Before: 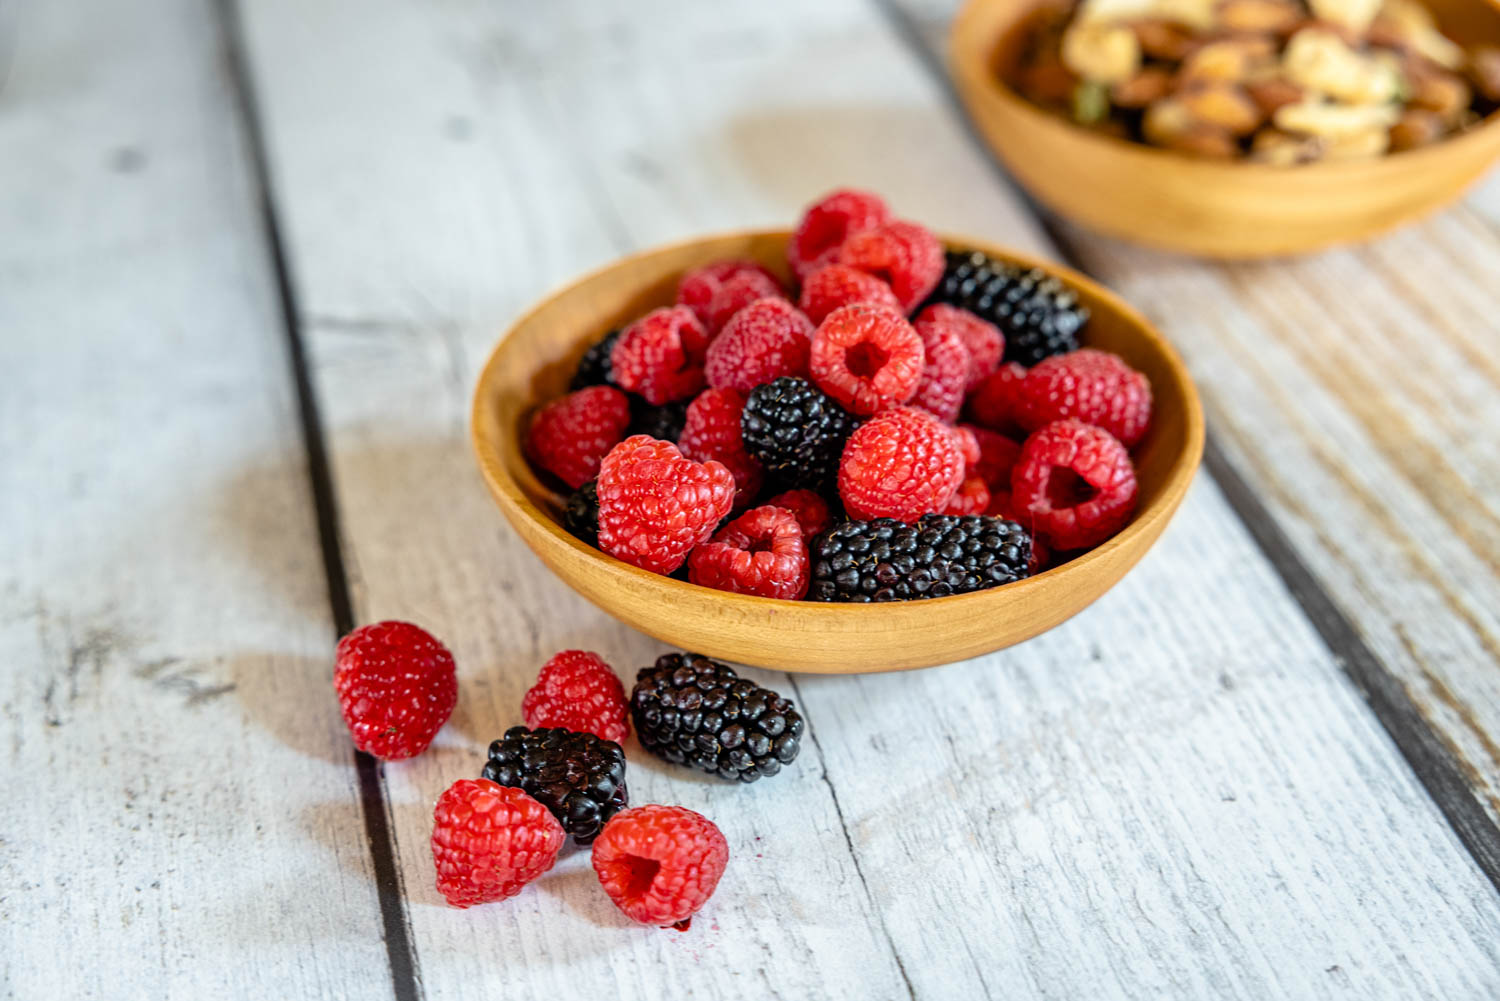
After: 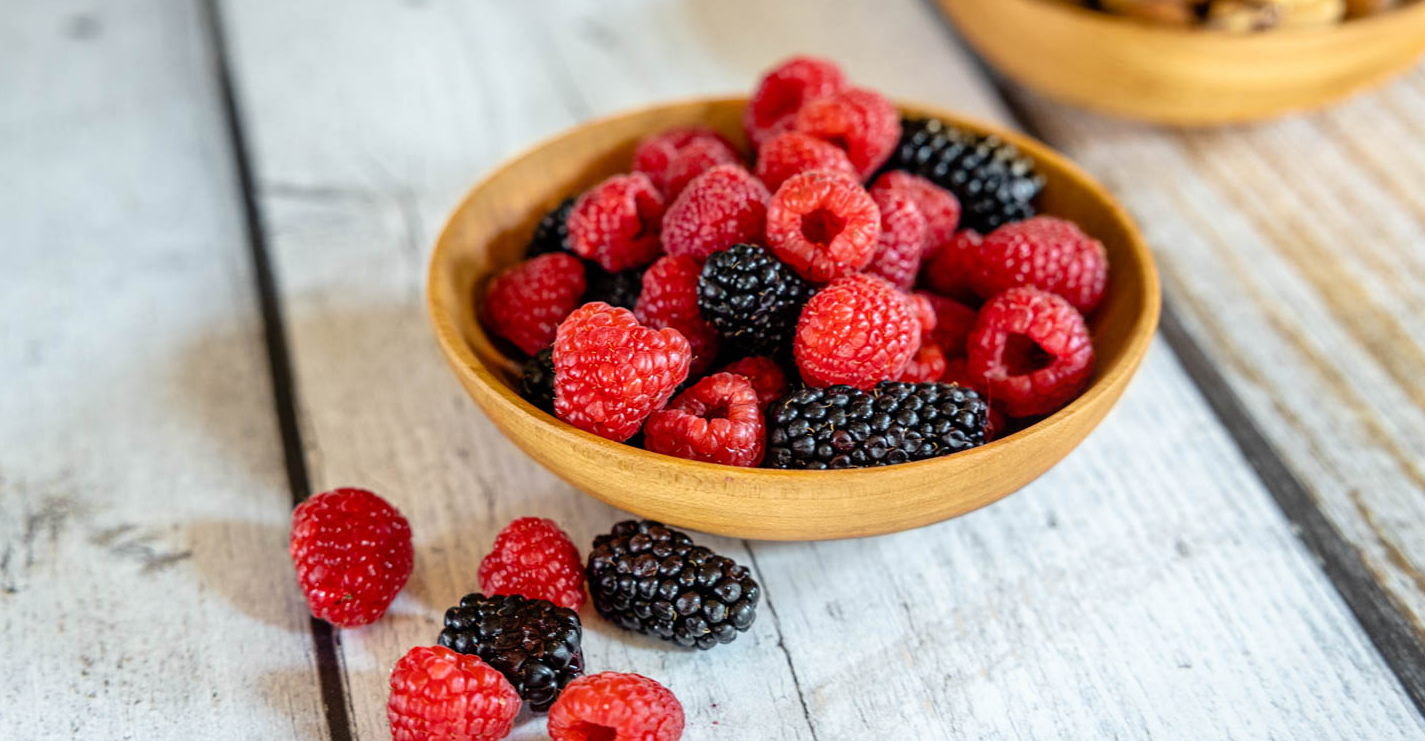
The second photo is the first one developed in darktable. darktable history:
crop and rotate: left 2.991%, top 13.302%, right 1.981%, bottom 12.636%
bloom: size 9%, threshold 100%, strength 7%
